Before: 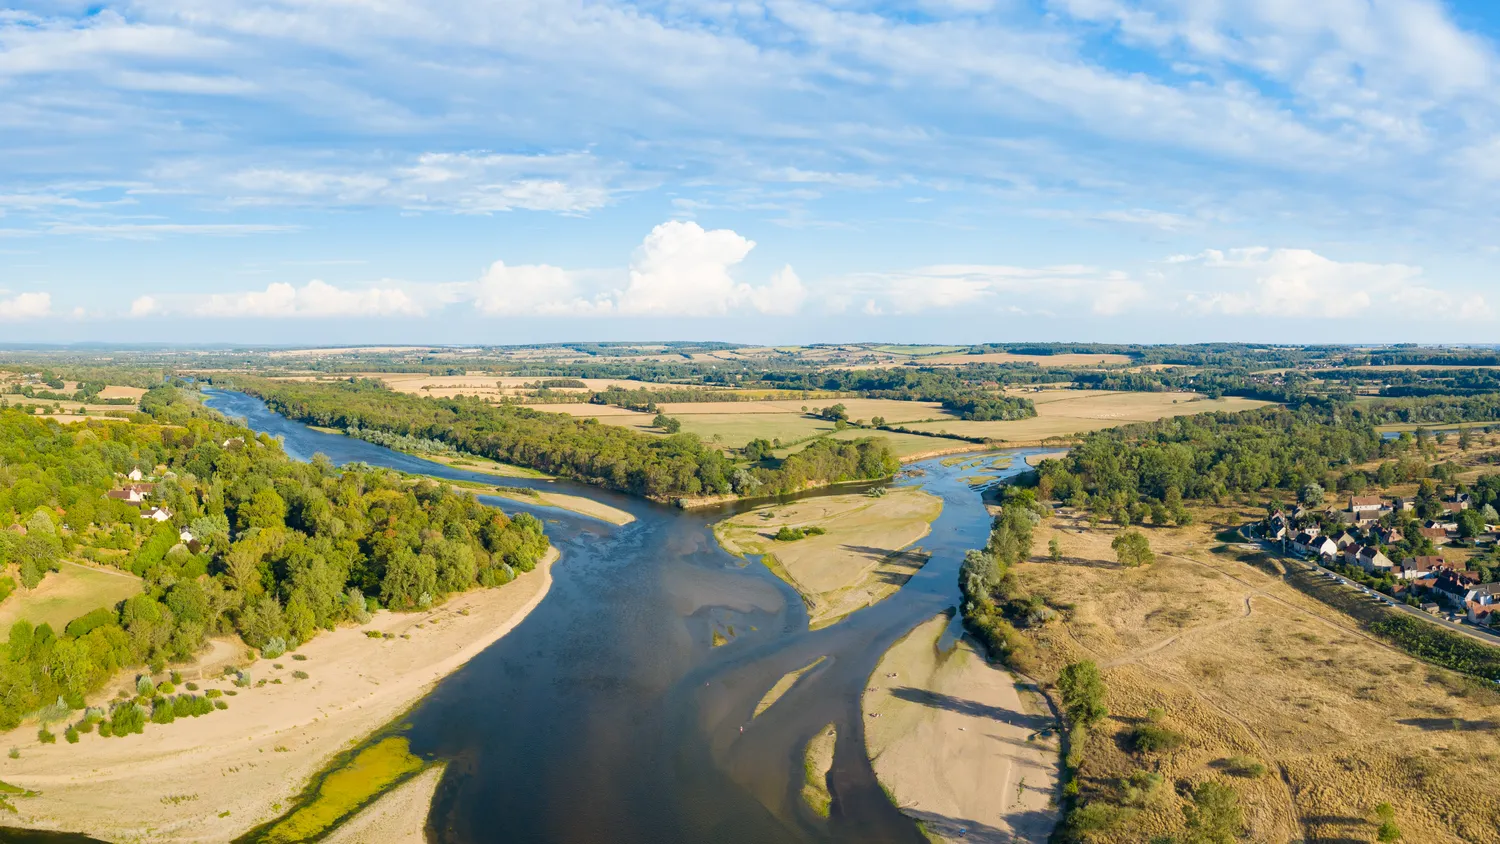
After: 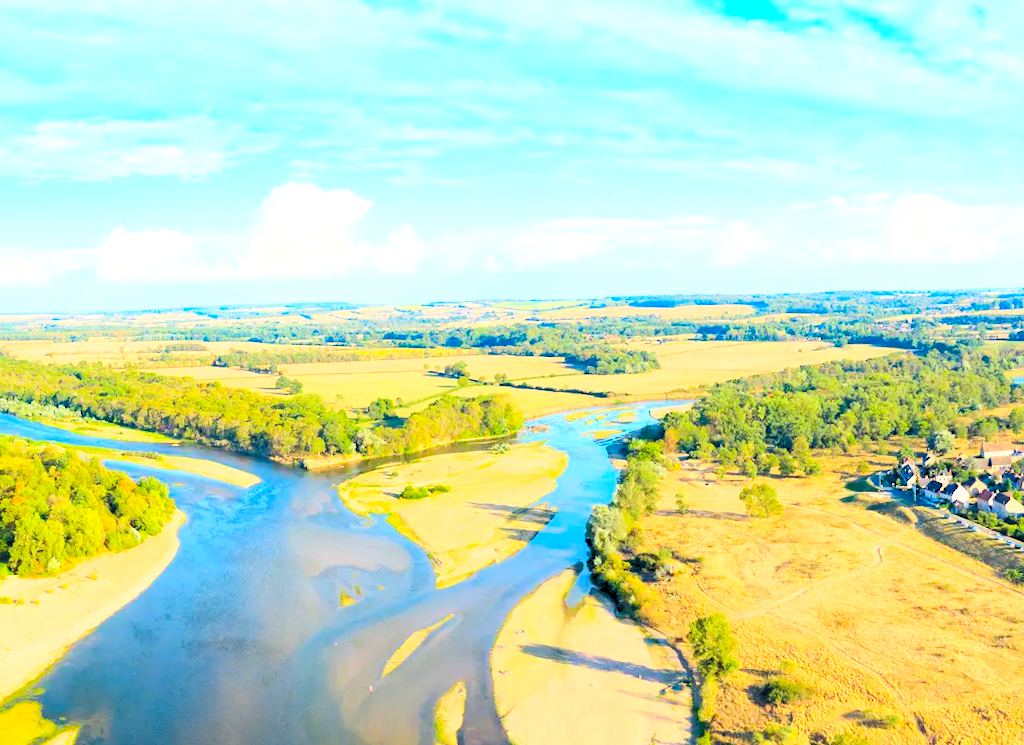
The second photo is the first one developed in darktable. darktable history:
crop and rotate: left 24.034%, top 2.838%, right 6.406%, bottom 6.299%
exposure: black level correction 0.001, compensate highlight preservation false
levels: levels [0.072, 0.414, 0.976]
base curve: curves: ch0 [(0, 0) (0.028, 0.03) (0.121, 0.232) (0.46, 0.748) (0.859, 0.968) (1, 1)]
shadows and highlights: shadows 20.55, highlights -20.99, soften with gaussian
contrast brightness saturation: contrast 0.07, brightness 0.18, saturation 0.4
rotate and perspective: rotation -1.32°, lens shift (horizontal) -0.031, crop left 0.015, crop right 0.985, crop top 0.047, crop bottom 0.982
